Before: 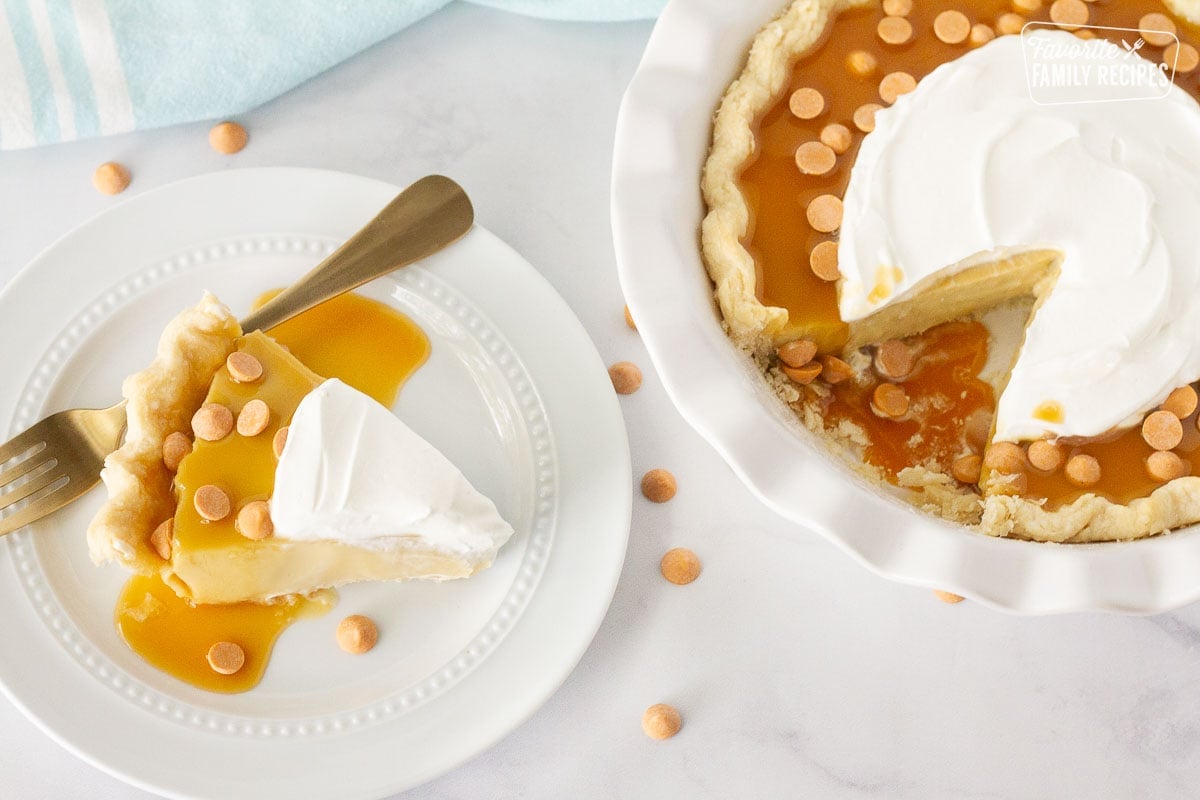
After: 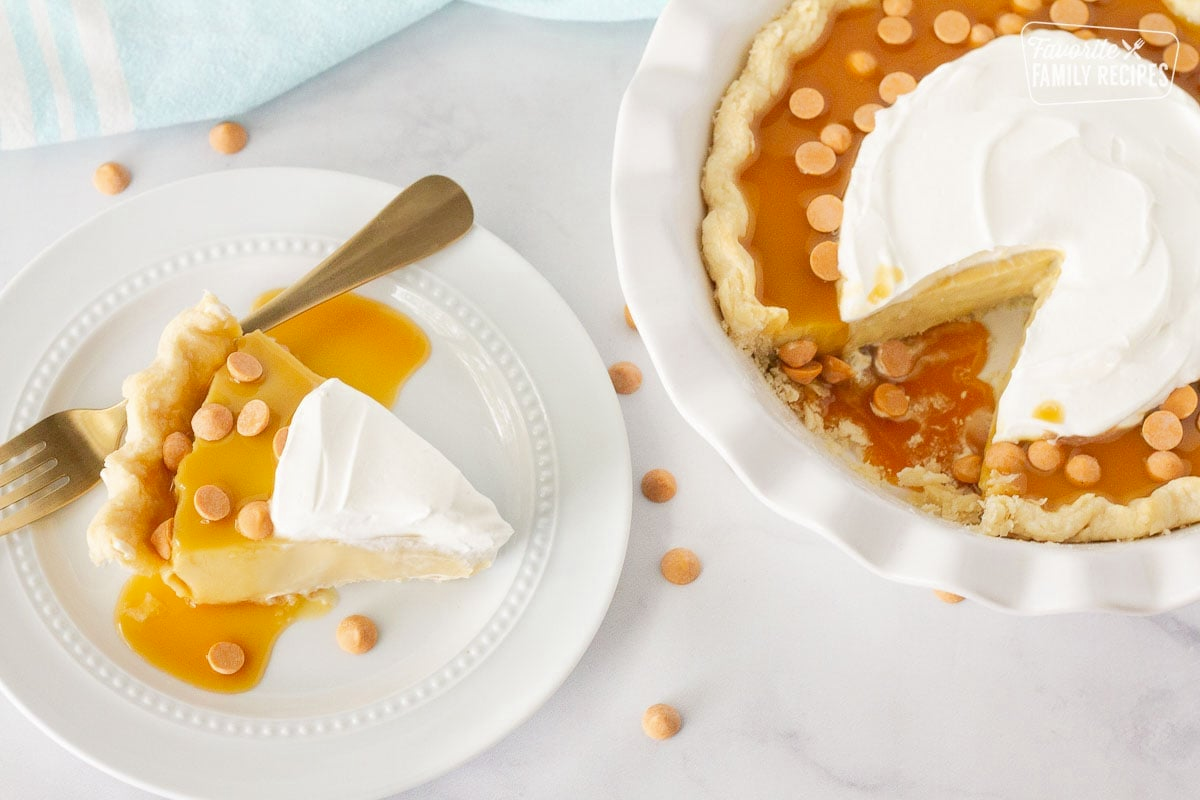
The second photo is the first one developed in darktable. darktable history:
tone equalizer: -8 EV 1.01 EV, -7 EV 0.975 EV, -6 EV 1.04 EV, -5 EV 0.961 EV, -4 EV 1.04 EV, -3 EV 0.723 EV, -2 EV 0.521 EV, -1 EV 0.27 EV, smoothing diameter 24.82%, edges refinement/feathering 14.5, preserve details guided filter
color zones: curves: ch0 [(0.25, 0.5) (0.463, 0.627) (0.484, 0.637) (0.75, 0.5)]
